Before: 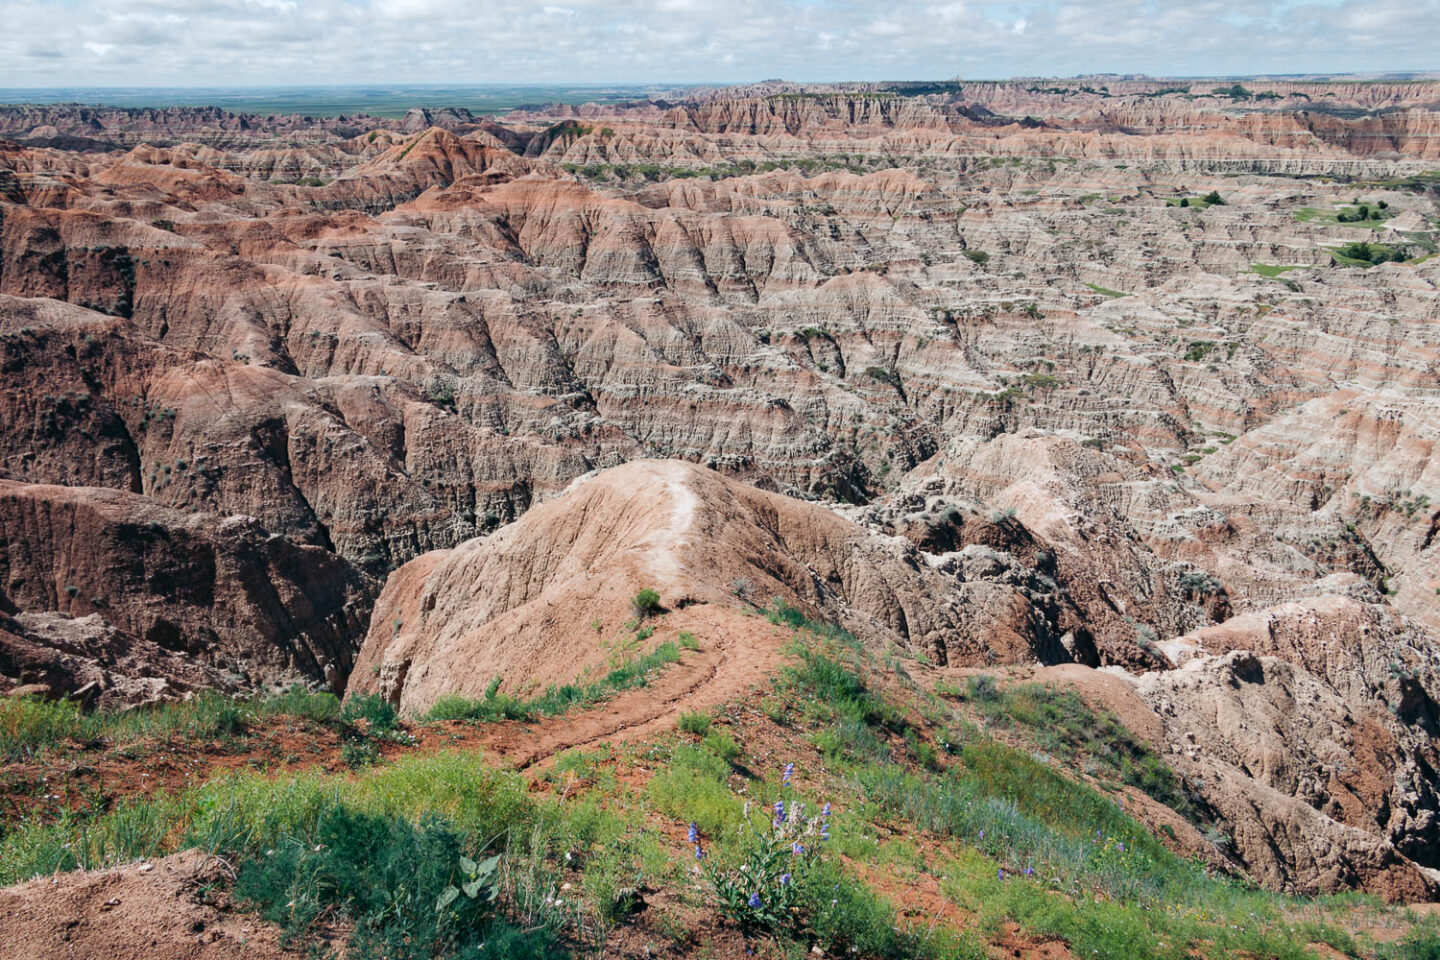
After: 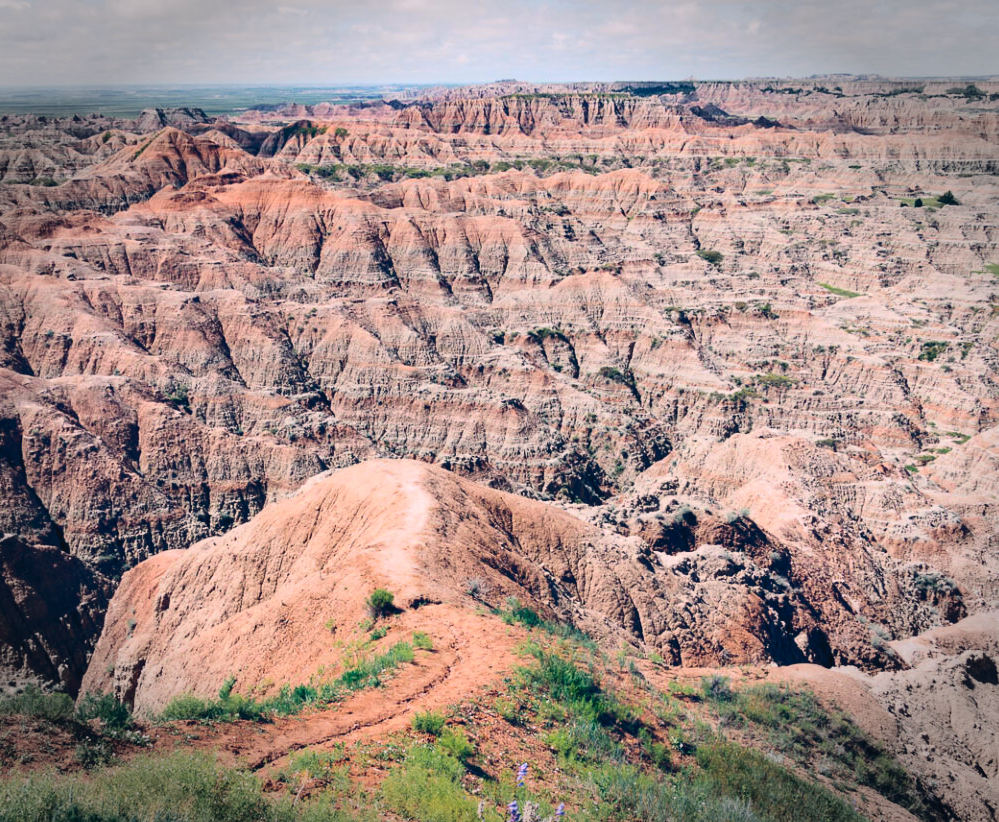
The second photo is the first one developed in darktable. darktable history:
tone curve: curves: ch0 [(0, 0) (0.003, 0.042) (0.011, 0.043) (0.025, 0.047) (0.044, 0.059) (0.069, 0.07) (0.1, 0.085) (0.136, 0.107) (0.177, 0.139) (0.224, 0.185) (0.277, 0.258) (0.335, 0.34) (0.399, 0.434) (0.468, 0.526) (0.543, 0.623) (0.623, 0.709) (0.709, 0.794) (0.801, 0.866) (0.898, 0.919) (1, 1)], color space Lab, independent channels, preserve colors none
tone equalizer: on, module defaults
crop: left 18.512%, right 12.06%, bottom 14.367%
color balance rgb: highlights gain › chroma 2.439%, highlights gain › hue 35.67°, global offset › chroma 0.248%, global offset › hue 256.73°, perceptual saturation grading › global saturation 30.413%, global vibrance 10.968%
vignetting: fall-off start 90.02%, fall-off radius 38.88%, width/height ratio 1.226, shape 1.3
